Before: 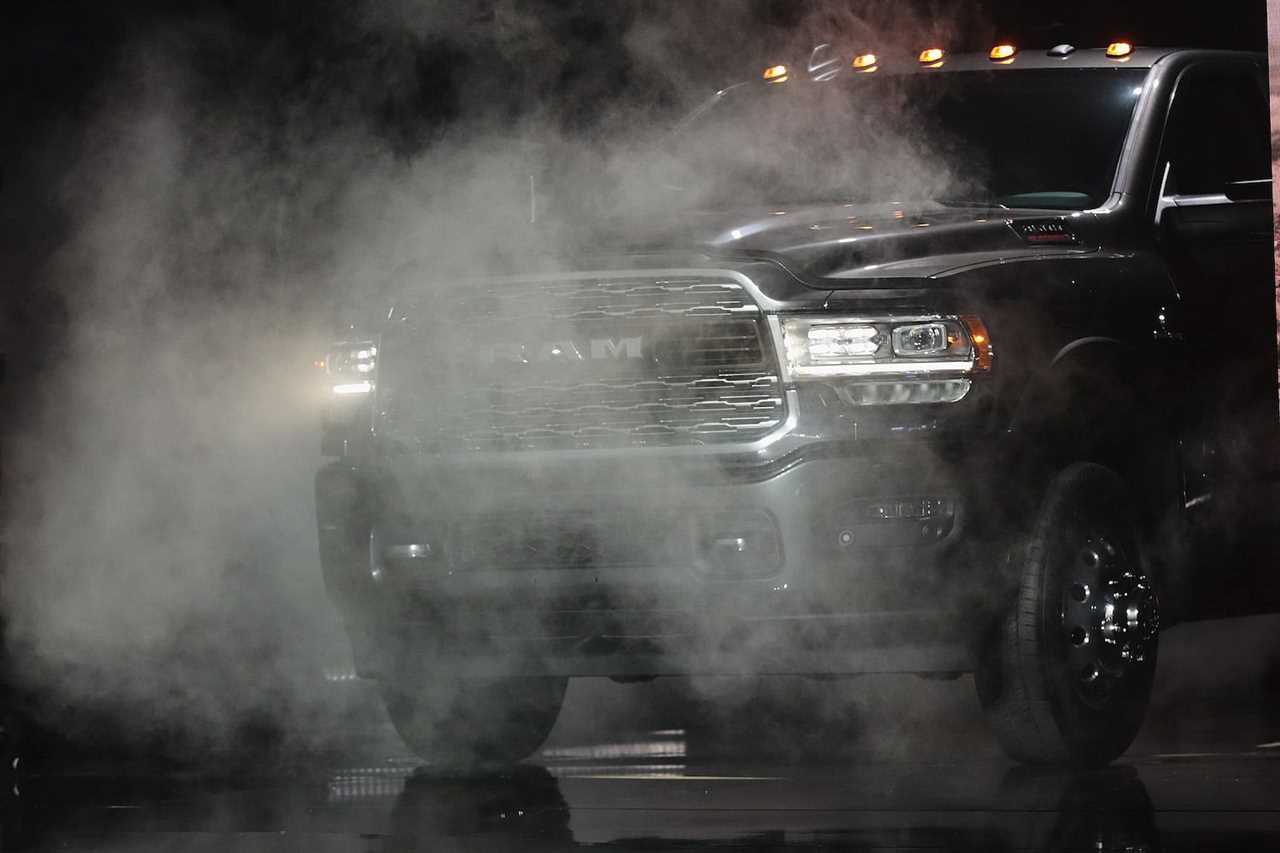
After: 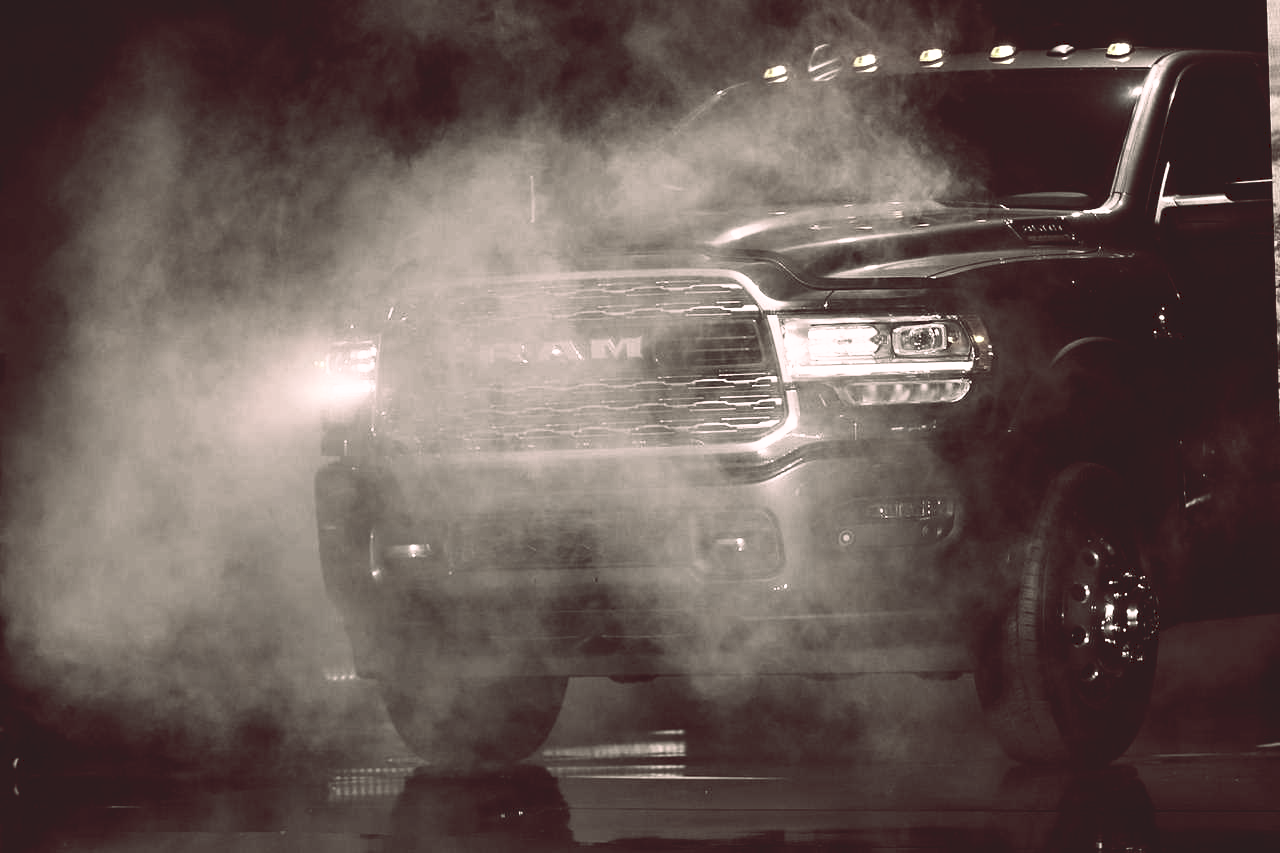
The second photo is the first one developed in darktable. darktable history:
tone curve: curves: ch0 [(0, 0) (0.003, 0.116) (0.011, 0.116) (0.025, 0.113) (0.044, 0.114) (0.069, 0.118) (0.1, 0.137) (0.136, 0.171) (0.177, 0.213) (0.224, 0.259) (0.277, 0.316) (0.335, 0.381) (0.399, 0.458) (0.468, 0.548) (0.543, 0.654) (0.623, 0.775) (0.709, 0.895) (0.801, 0.972) (0.898, 0.991) (1, 1)], preserve colors none
color look up table: target L [100.28, 86.82, 95.75, 75.84, 88.79, 66.67, 63.13, 71.9, 66.65, 69.38, 59.49, 50.18, 35.88, 42.12, 30.21, 200.15, 99.08, 88.91, 76.22, 69, 61.19, 46.04, 58.81, 53.46, 31.68, 46.53, 50.23, 36.94, 19.62, 22.81, 92.31, 99.41, 49.69, 46.73, 51.25, 51.51, 35.73, 40.31, 31.38, 11.2, 8.641, 3.563, 3.26, 69.79, 84.24, 58.19, 42.96, 32.77, 18.81], target a [0.339, -22.43, -27.32, -8.957, -3.907, -10.76, -11.14, -3.568, -5.413, -1.532, 0.423, -5.96, -2.894, 2.452, 3.033, 0, -1.325, -14.41, 2.963, 1.018, 3.567, 8.56, 2.657, 8.117, 11.92, 9.942, 4.7, 6.141, 9.367, 8.474, 22.1, 1.273, 12.61, -2.423, 9.894, 5.256, 3.306, 6.846, 3.918, 8.644, 10.35, 24.42, 22.61, -10.76, -4.038, -6.983, -2.392, 0.857, 6.417], target b [0.121, 33.02, 21.01, 22.42, 20.55, 2.127, 5.949, 22.33, 15.2, 4.852, 16.24, 5.387, 9.435, 6.028, 8.604, 0, 29.13, 30.01, 6.194, 9.208, 13.64, 12.4, 5.01, 2.741, 4.392, 7.758, 7.935, 8.617, 4.504, 4.925, 5.391, 17.42, -2.715, -1.946, -2.46, 1.728, -3.886, -2.111, 3.048, 1.171, 14.01, 5.355, 4.919, 0.735, 6.283, -0.466, -1.169, 3.503, 3.926], num patches 49
